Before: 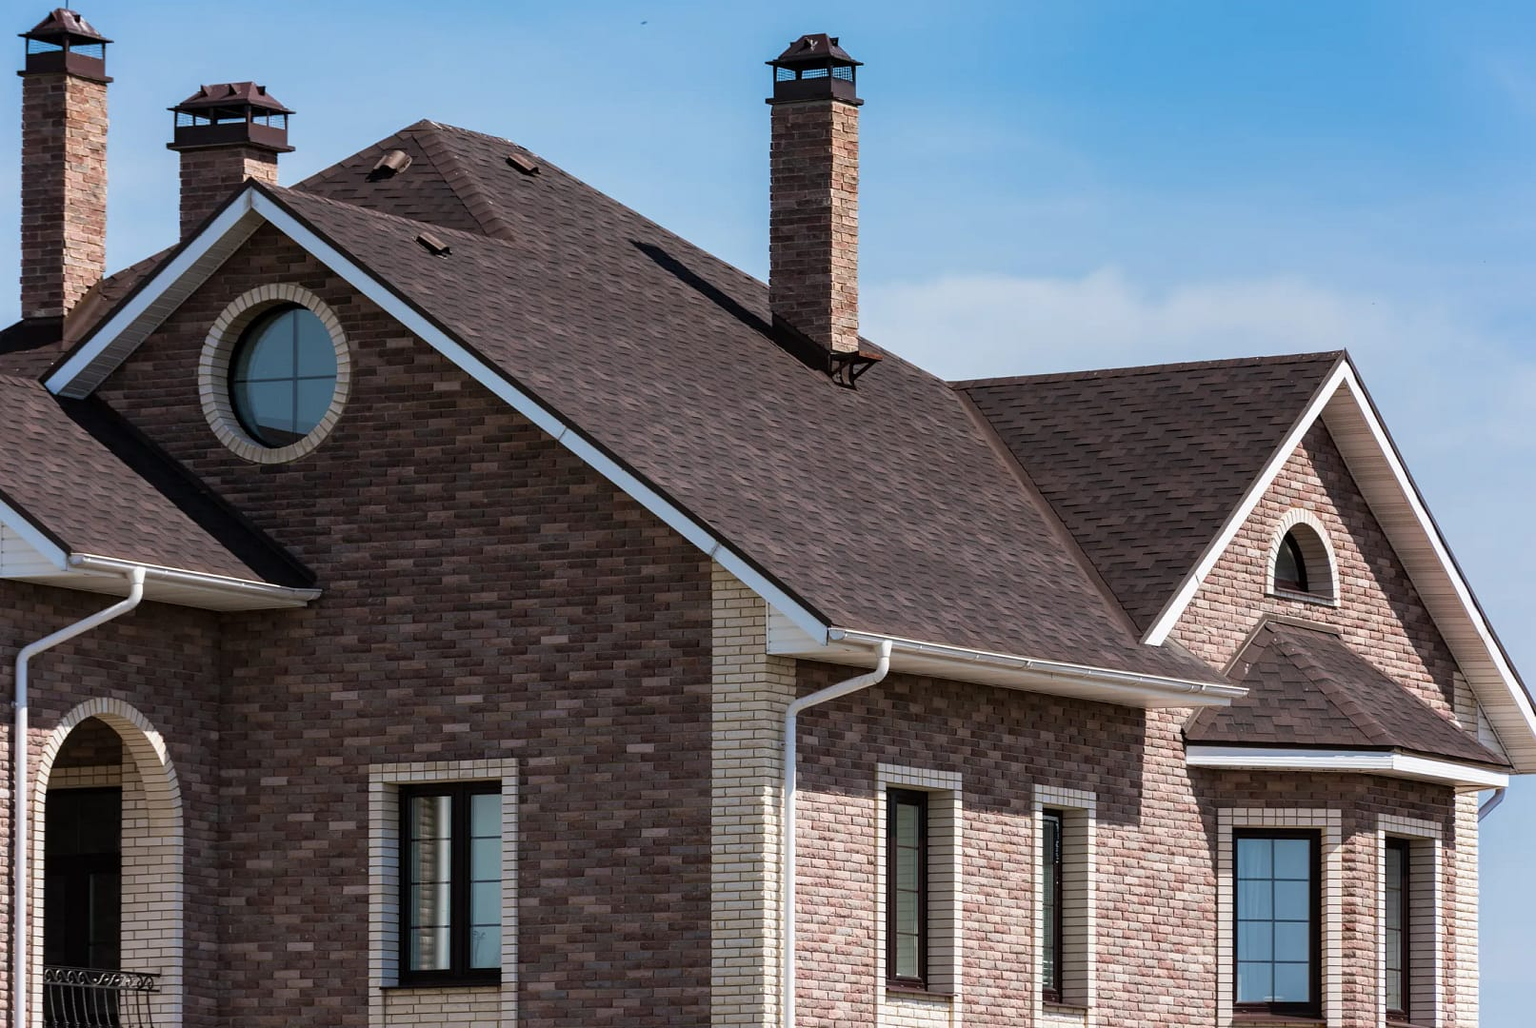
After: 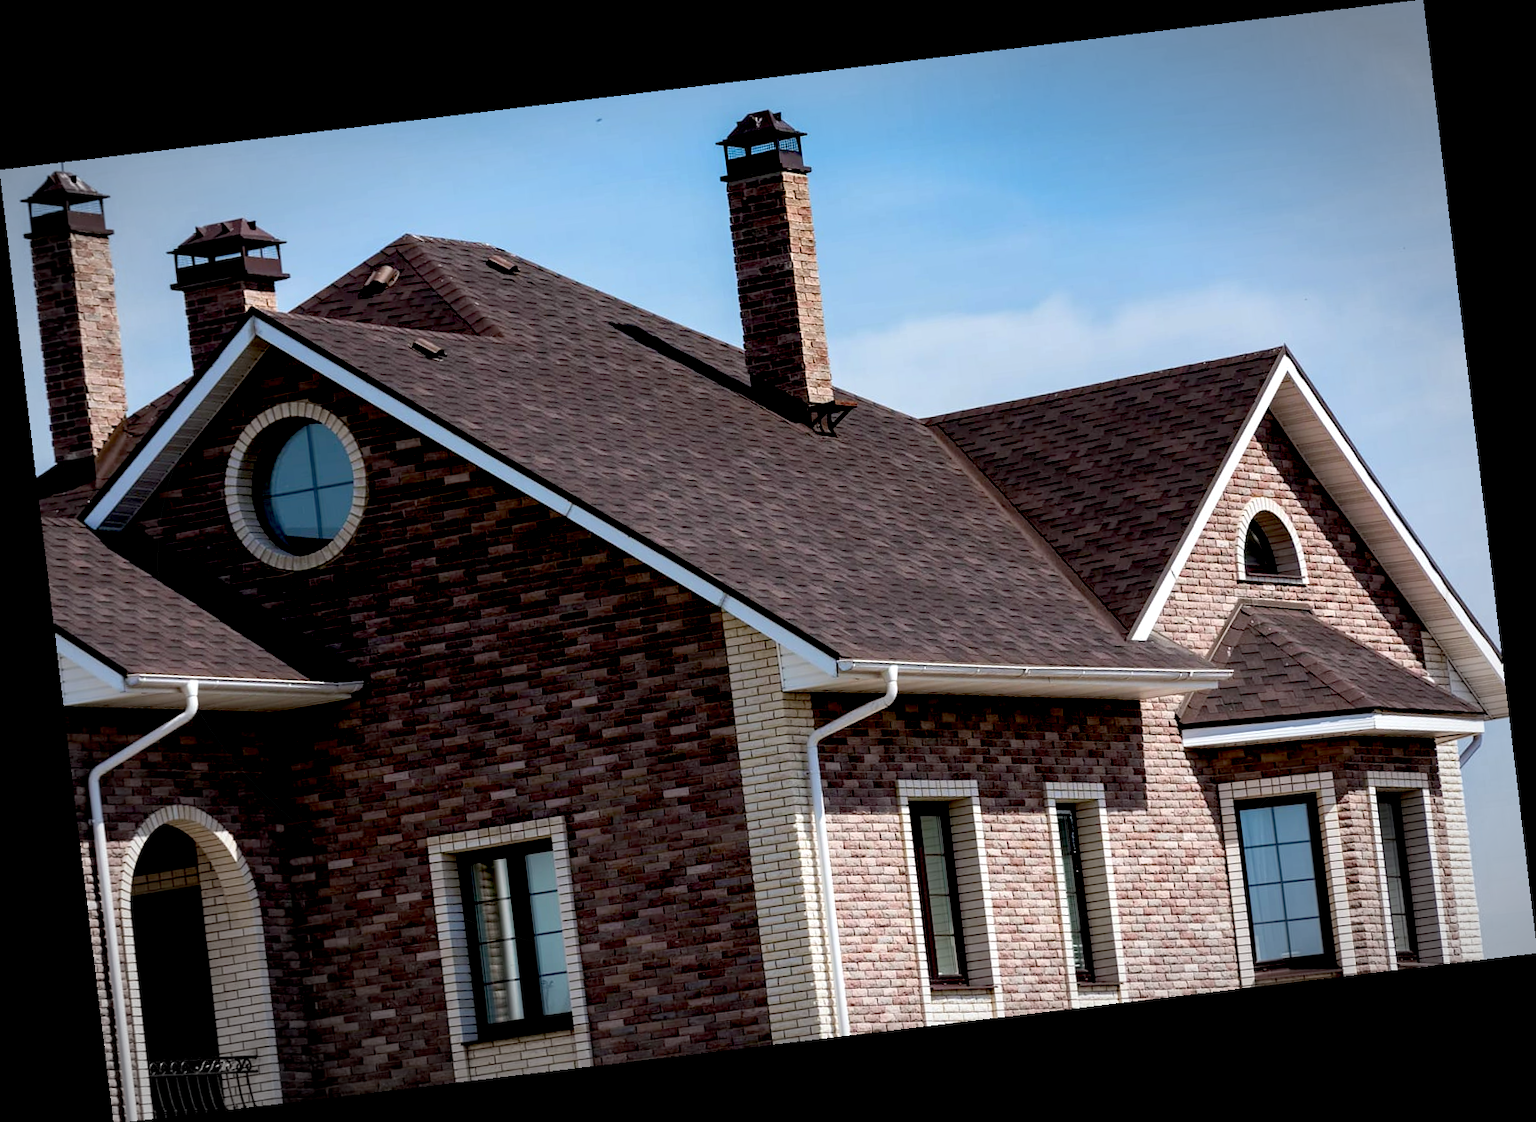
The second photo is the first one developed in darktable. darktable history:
vignetting: fall-off start 79.43%, saturation -0.649, width/height ratio 1.327, unbound false
rotate and perspective: rotation -6.83°, automatic cropping off
white balance: red 0.986, blue 1.01
exposure: black level correction 0.025, exposure 0.182 EV, compensate highlight preservation false
